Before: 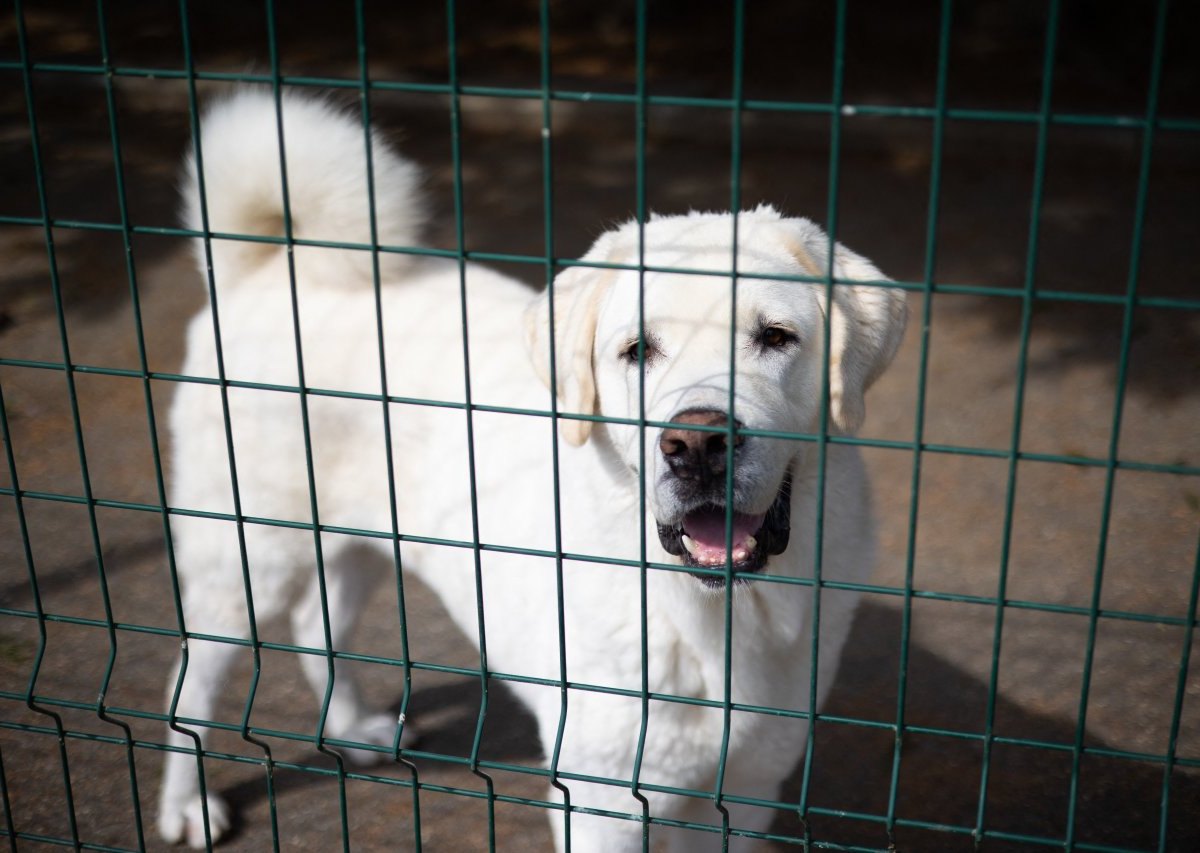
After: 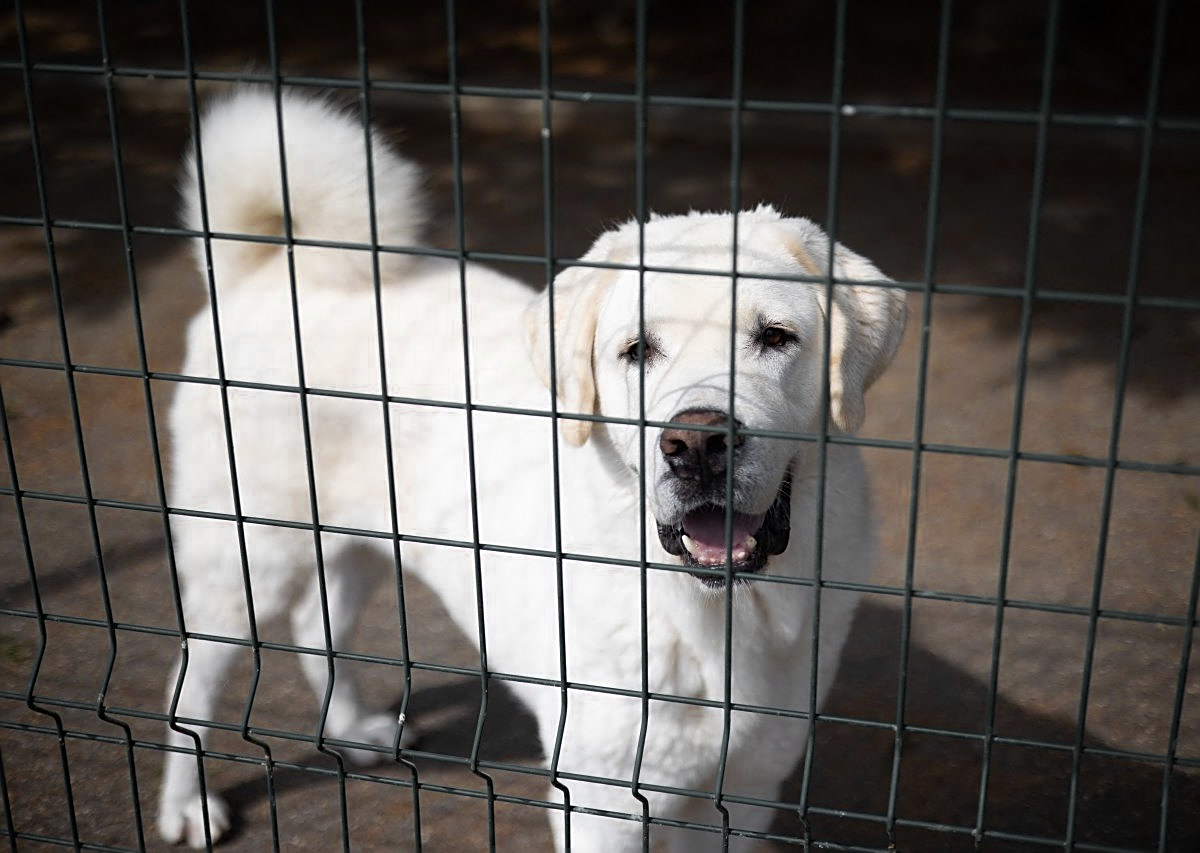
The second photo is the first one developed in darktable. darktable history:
color zones: curves: ch0 [(0.035, 0.242) (0.25, 0.5) (0.384, 0.214) (0.488, 0.255) (0.75, 0.5)]; ch1 [(0.063, 0.379) (0.25, 0.5) (0.354, 0.201) (0.489, 0.085) (0.729, 0.271)]; ch2 [(0.25, 0.5) (0.38, 0.517) (0.442, 0.51) (0.735, 0.456)]
sharpen: on, module defaults
